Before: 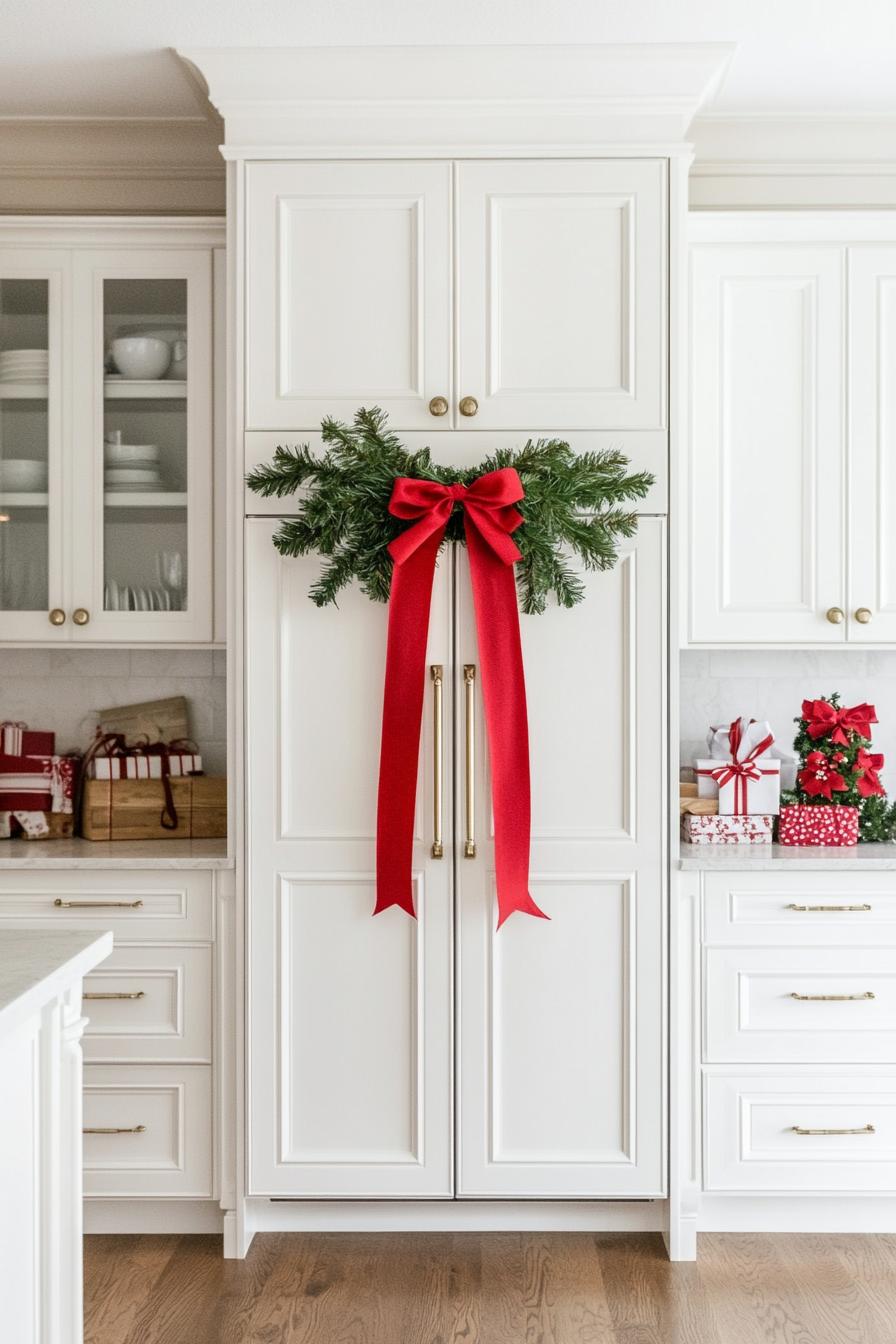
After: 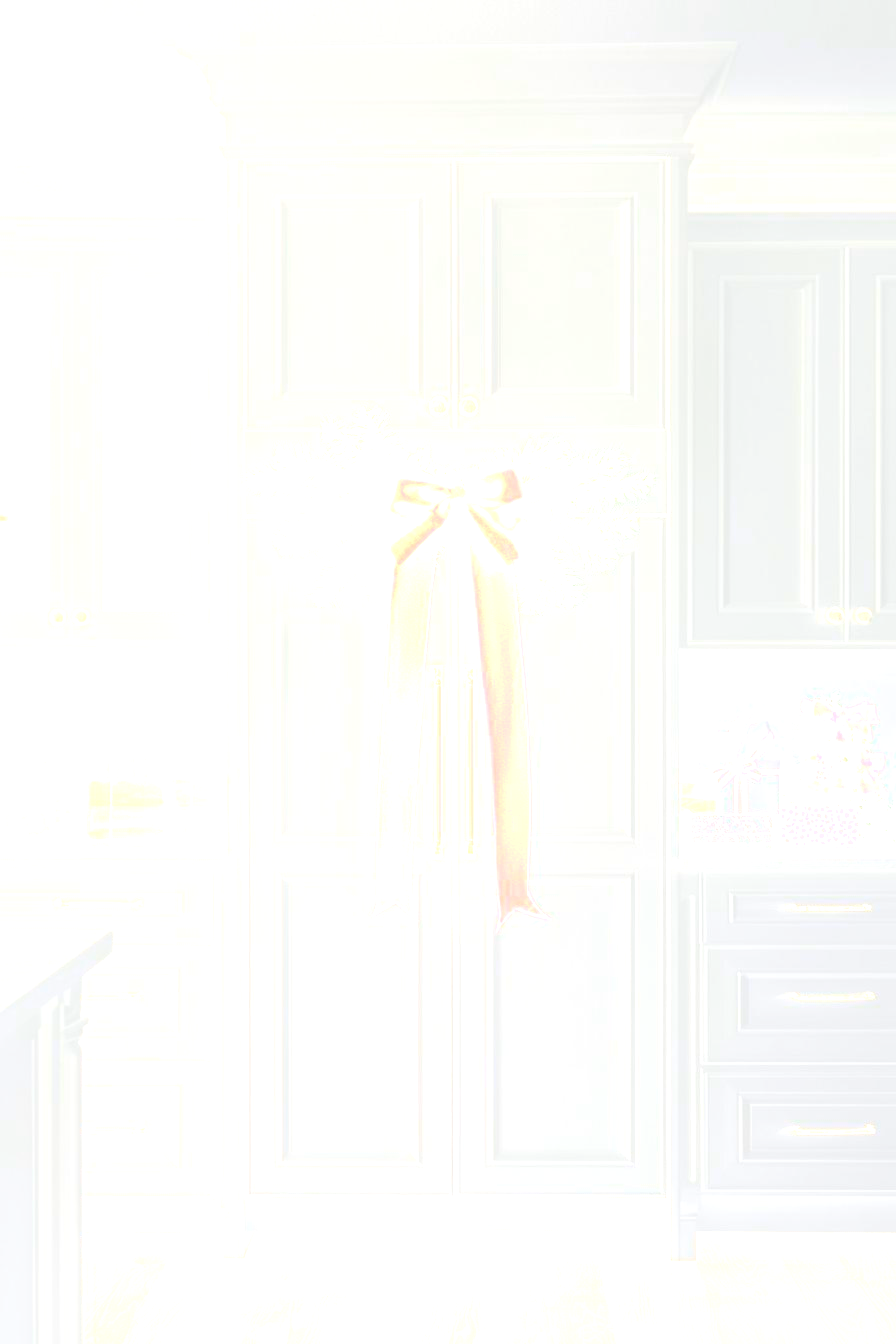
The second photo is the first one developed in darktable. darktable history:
white balance: emerald 1
tone equalizer: -8 EV -0.417 EV, -7 EV -0.389 EV, -6 EV -0.333 EV, -5 EV -0.222 EV, -3 EV 0.222 EV, -2 EV 0.333 EV, -1 EV 0.389 EV, +0 EV 0.417 EV, edges refinement/feathering 500, mask exposure compensation -1.57 EV, preserve details no
color balance rgb: perceptual saturation grading › global saturation 30%, global vibrance 20%
bloom: size 85%, threshold 5%, strength 85%
